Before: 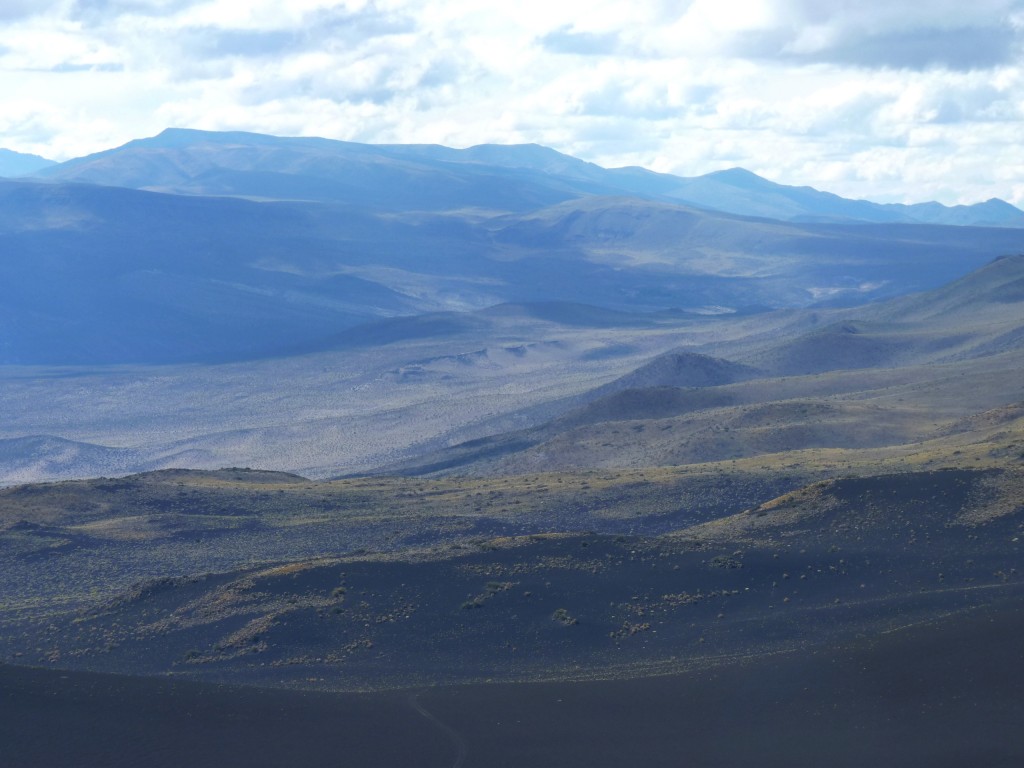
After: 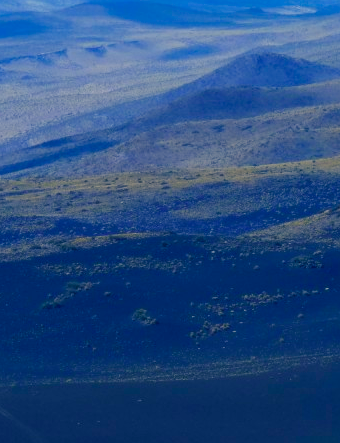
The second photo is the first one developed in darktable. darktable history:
crop: left 41.03%, top 39.074%, right 25.766%, bottom 3.119%
color balance rgb: shadows lift › luminance -41.073%, shadows lift › chroma 14.334%, shadows lift › hue 257.54°, highlights gain › chroma 2.061%, highlights gain › hue 73.28°, linear chroma grading › global chroma 19.645%, perceptual saturation grading › global saturation 25.203%
